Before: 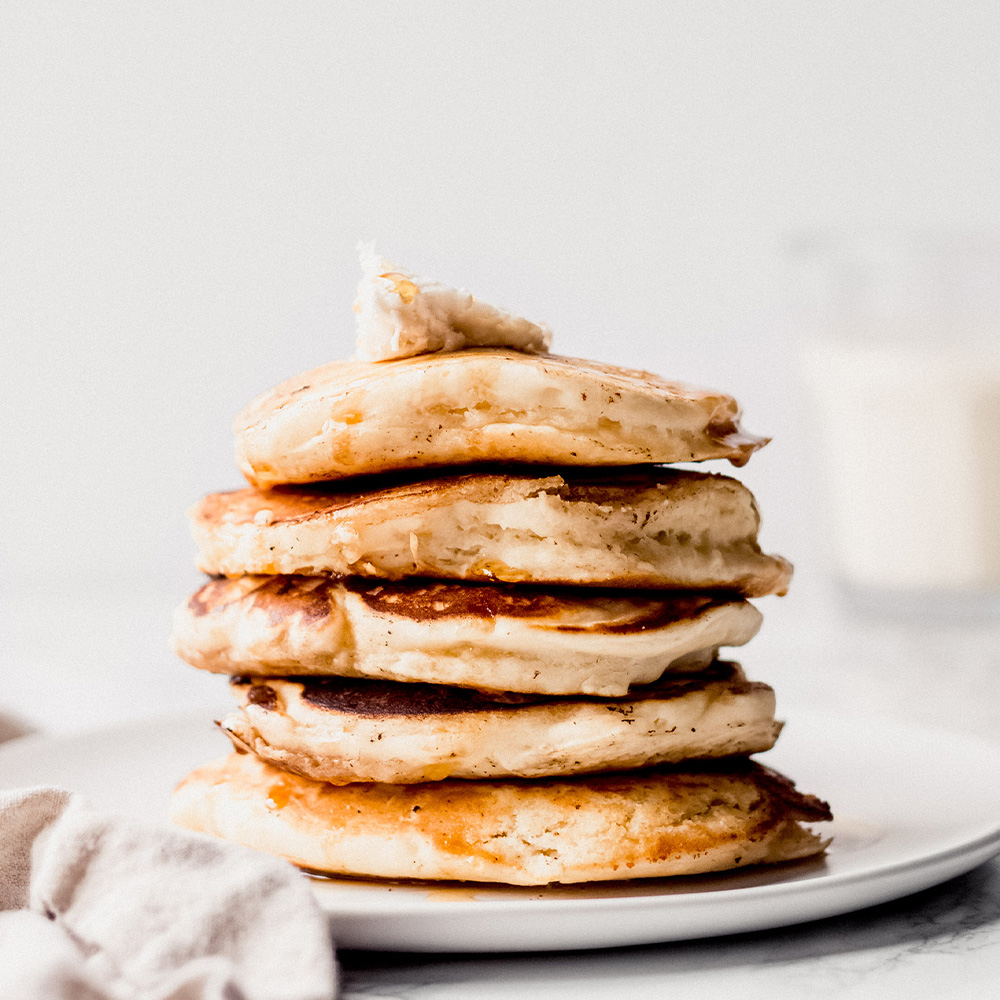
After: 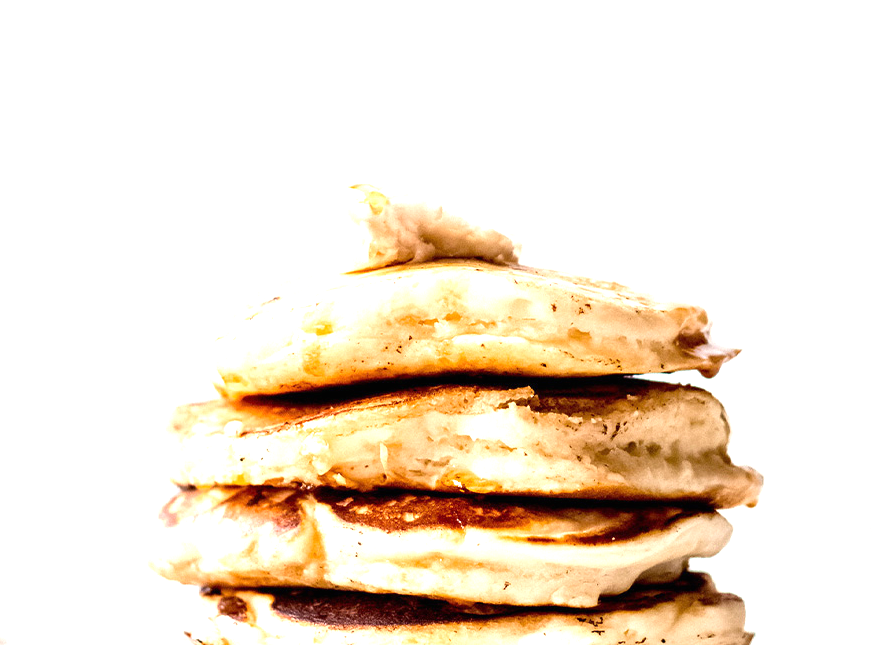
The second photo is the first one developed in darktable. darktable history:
crop: left 3.015%, top 8.969%, right 9.647%, bottom 26.457%
exposure: black level correction 0, exposure 0.9 EV, compensate highlight preservation false
